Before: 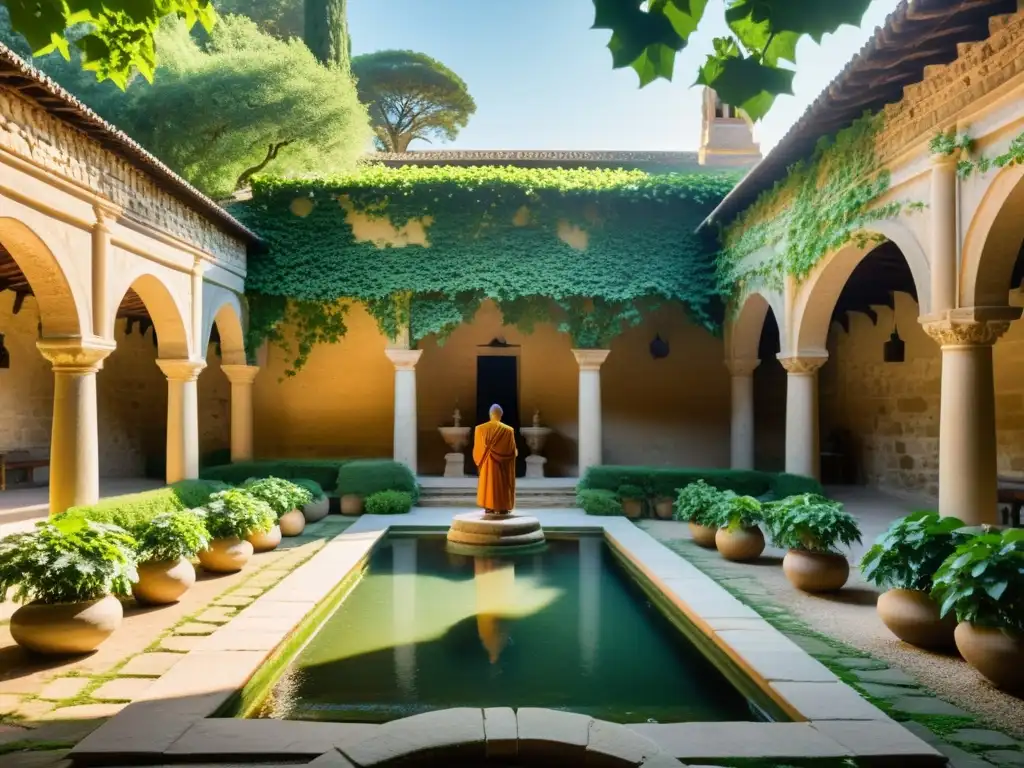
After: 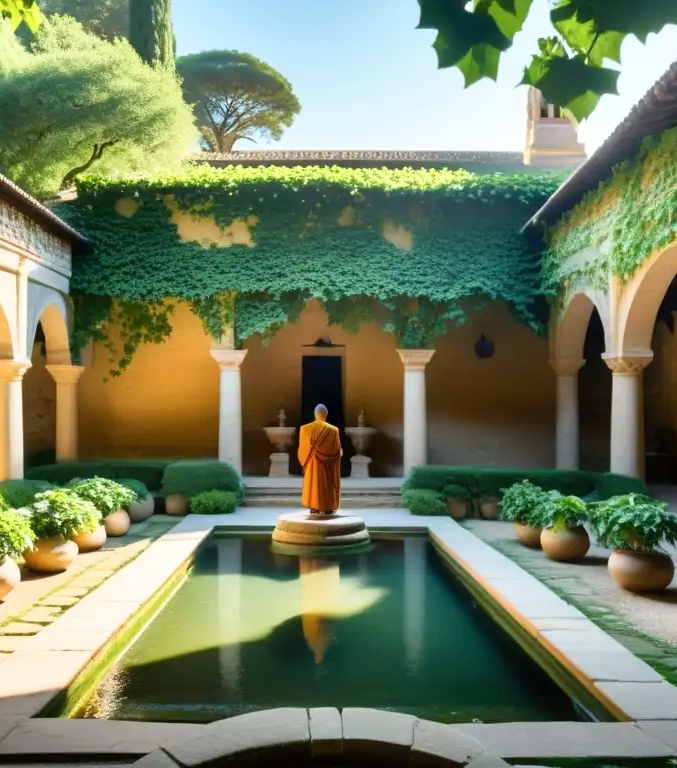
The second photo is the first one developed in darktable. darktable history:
exposure: exposure 0.131 EV, compensate highlight preservation false
shadows and highlights: shadows -0.02, highlights 38.37
crop: left 17.144%, right 16.705%
